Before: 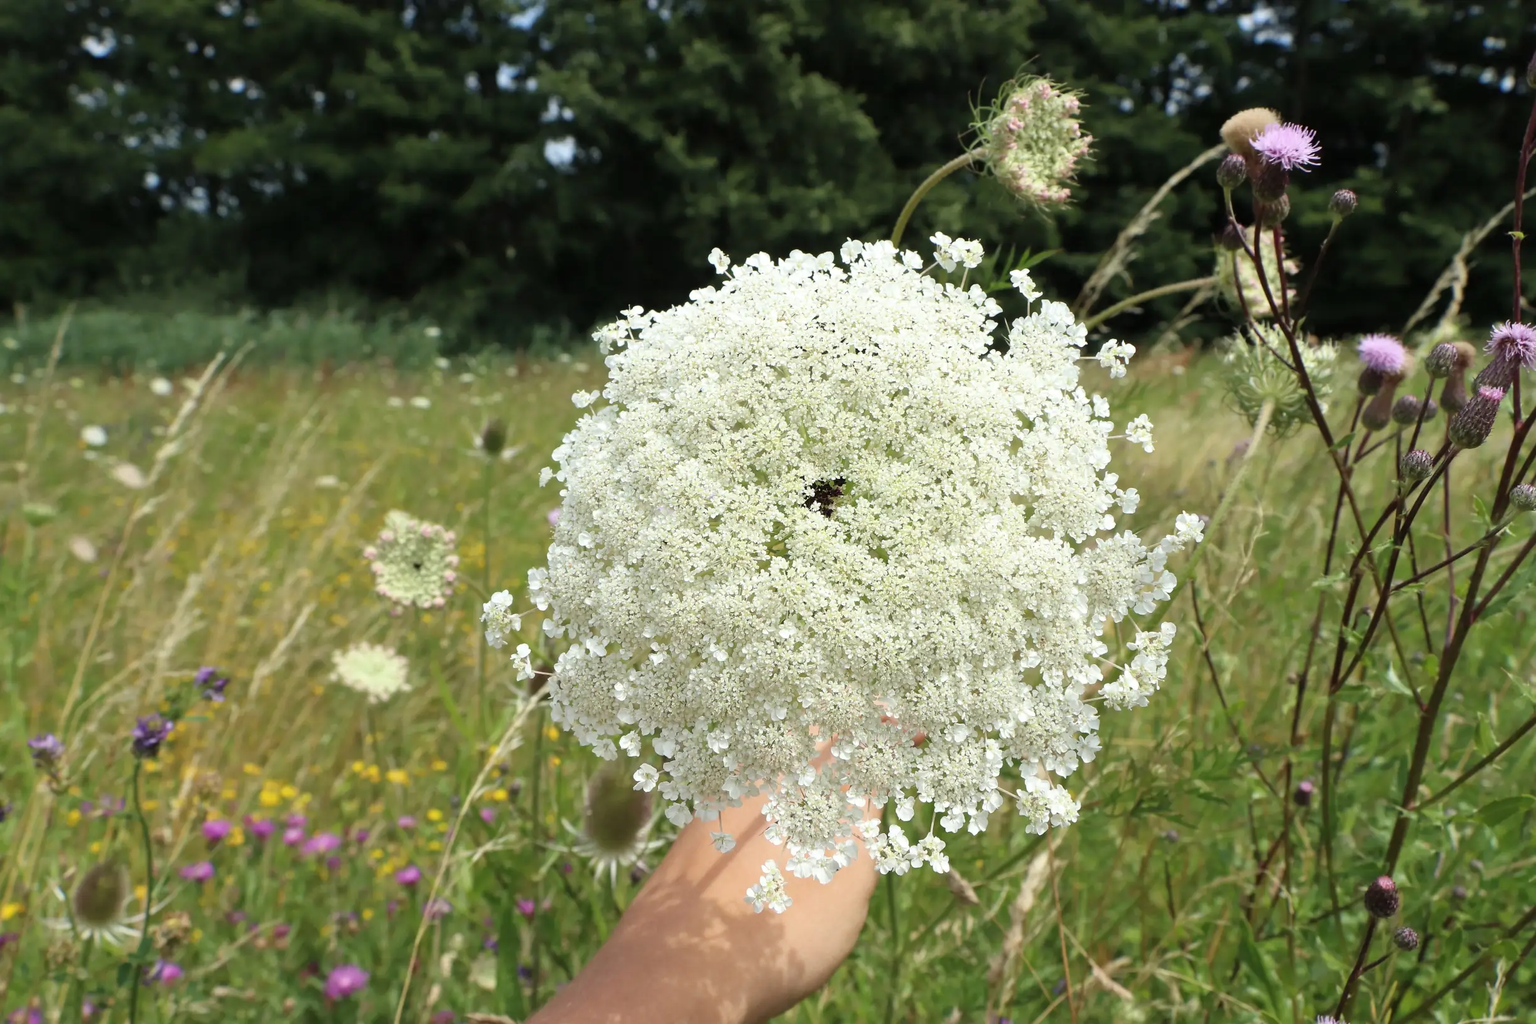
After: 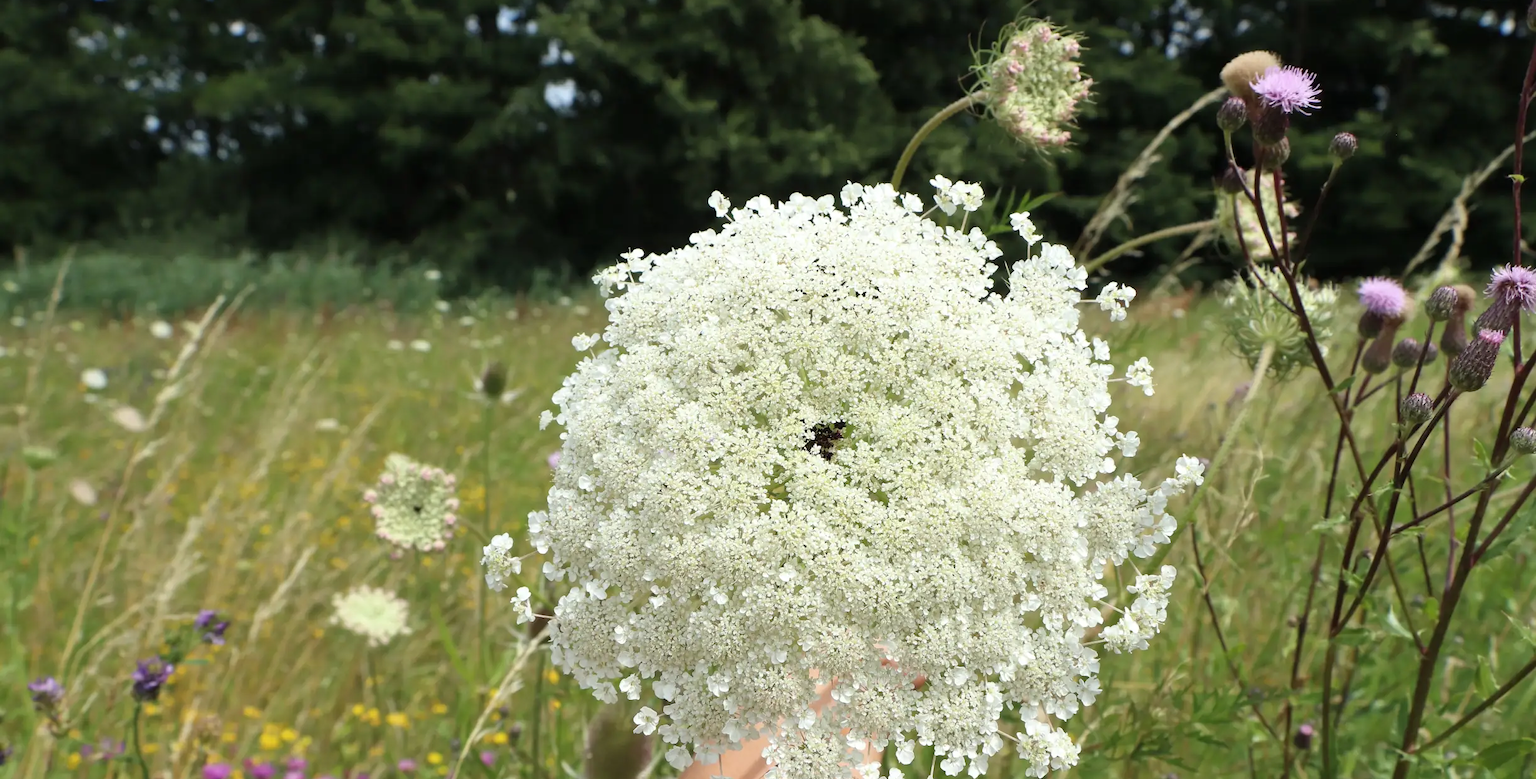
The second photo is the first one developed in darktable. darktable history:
crop: top 5.608%, bottom 18.048%
exposure: exposure 0.014 EV, compensate highlight preservation false
